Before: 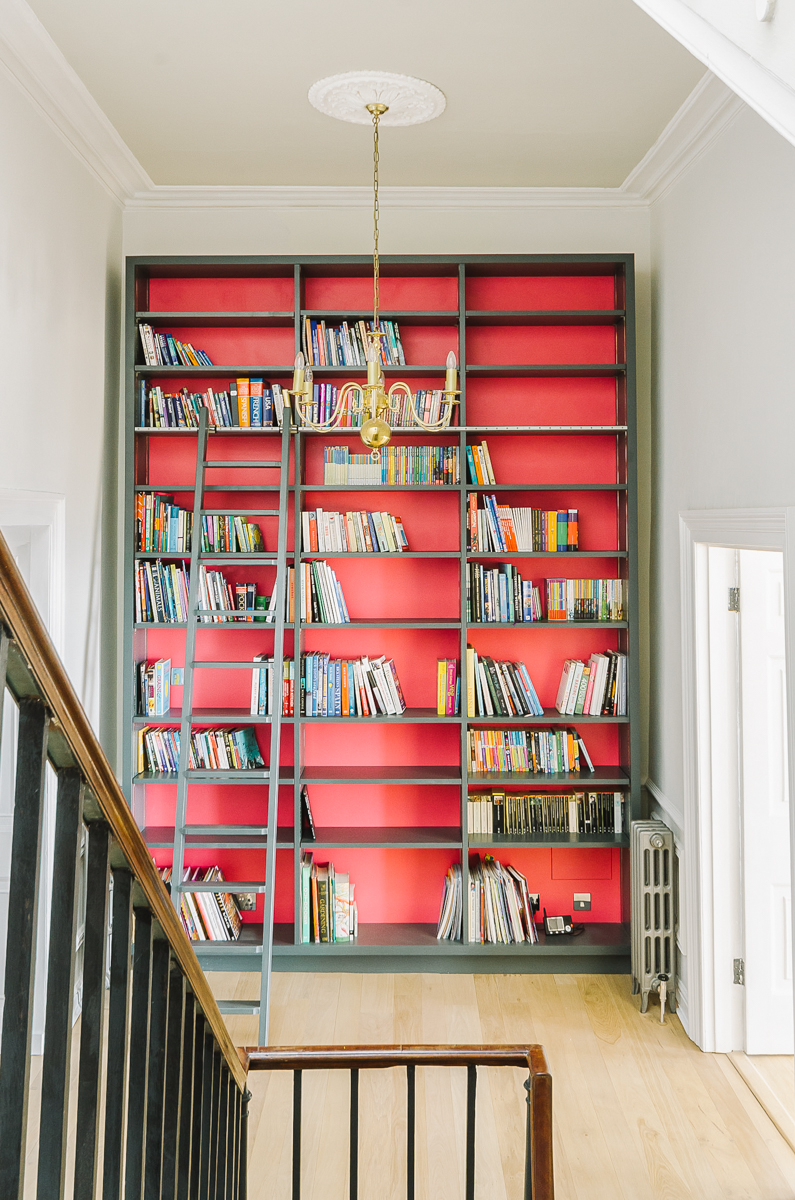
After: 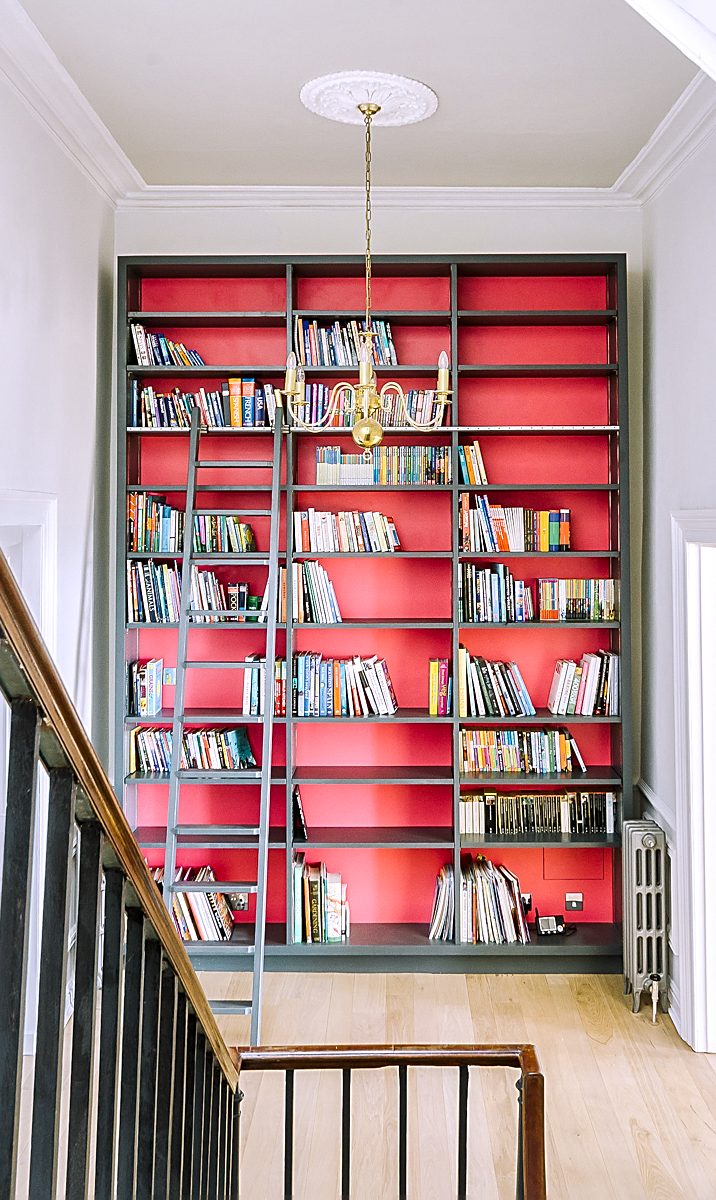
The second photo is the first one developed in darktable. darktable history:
local contrast: mode bilateral grid, contrast 25, coarseness 60, detail 151%, midtone range 0.2
white balance: red 1.004, blue 1.096
crop and rotate: left 1.088%, right 8.807%
sharpen: on, module defaults
